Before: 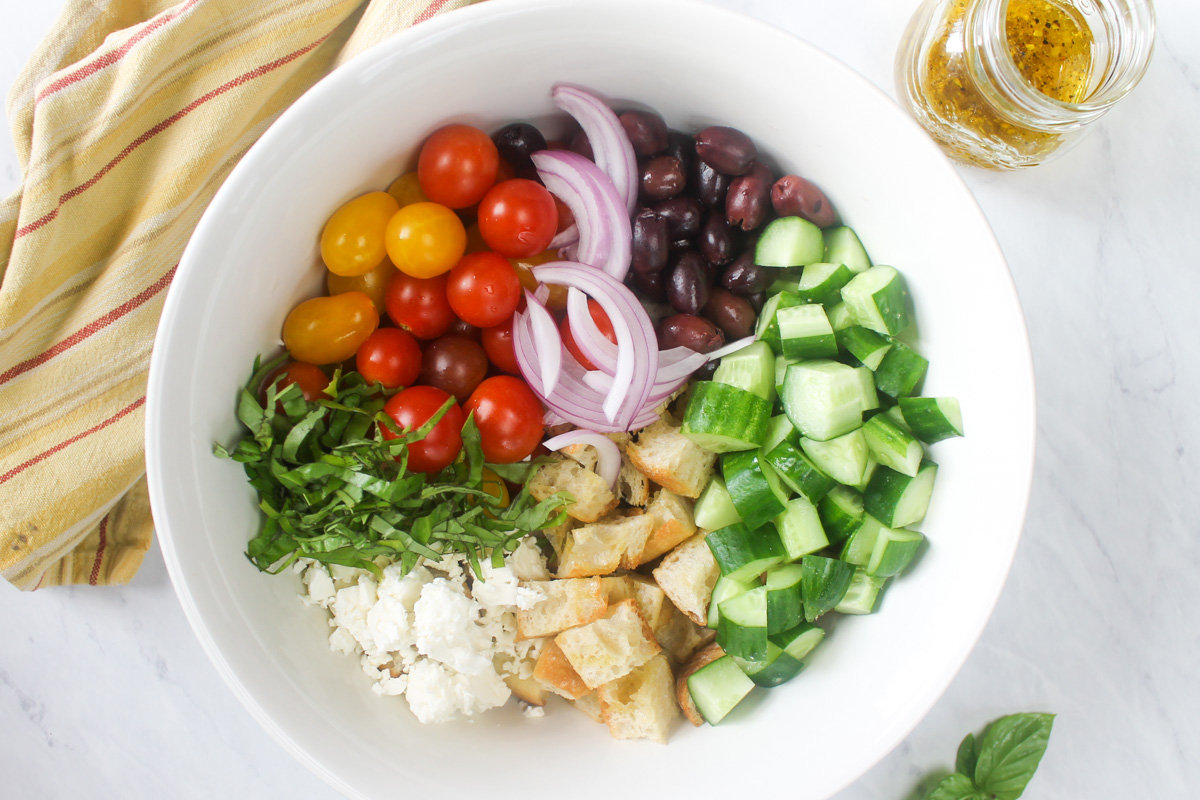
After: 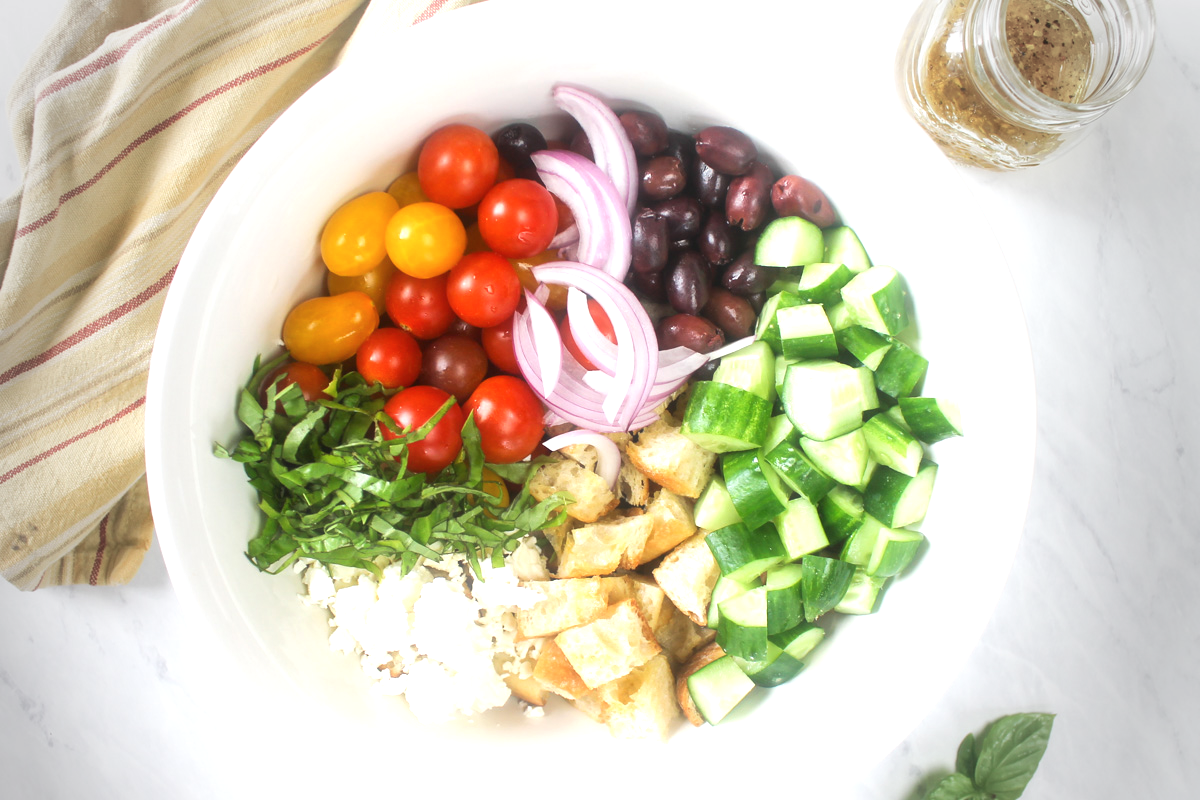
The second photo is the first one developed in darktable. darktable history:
exposure: black level correction 0, exposure 0.7 EV, compensate exposure bias true, compensate highlight preservation false
haze removal: strength -0.1, adaptive false
vignetting: fall-off start 64.63%, center (-0.034, 0.148), width/height ratio 0.881
